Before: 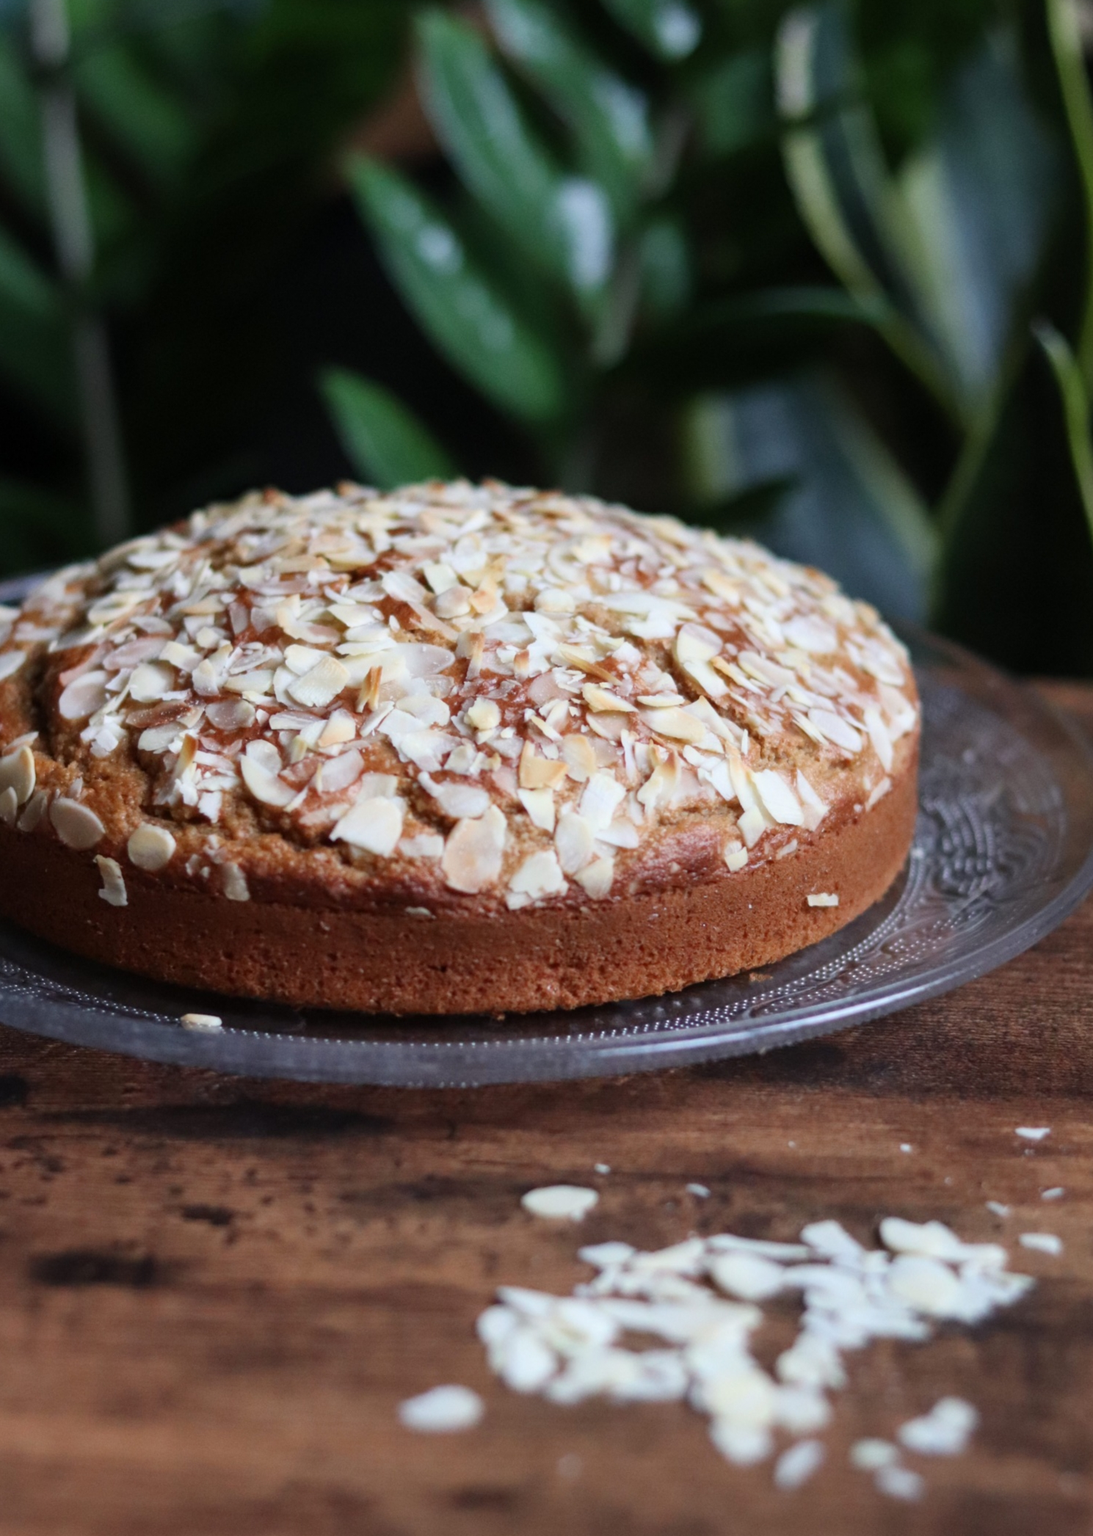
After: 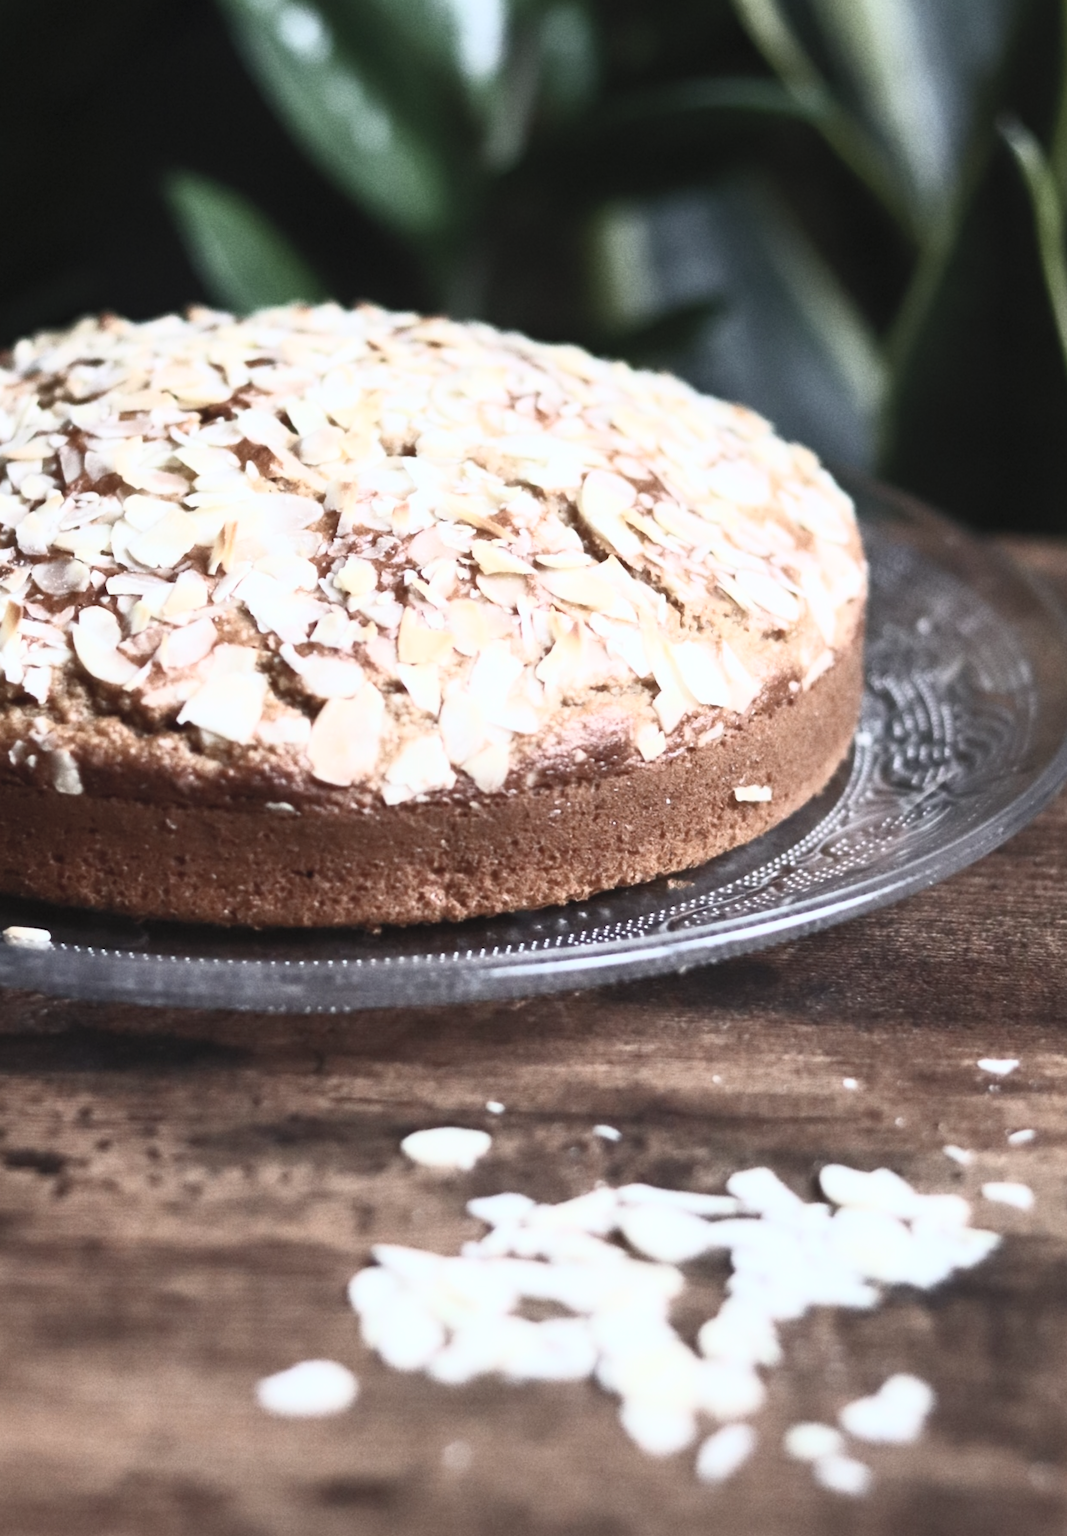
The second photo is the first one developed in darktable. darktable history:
crop: left 16.382%, top 14.411%
contrast brightness saturation: contrast 0.572, brightness 0.578, saturation -0.345
